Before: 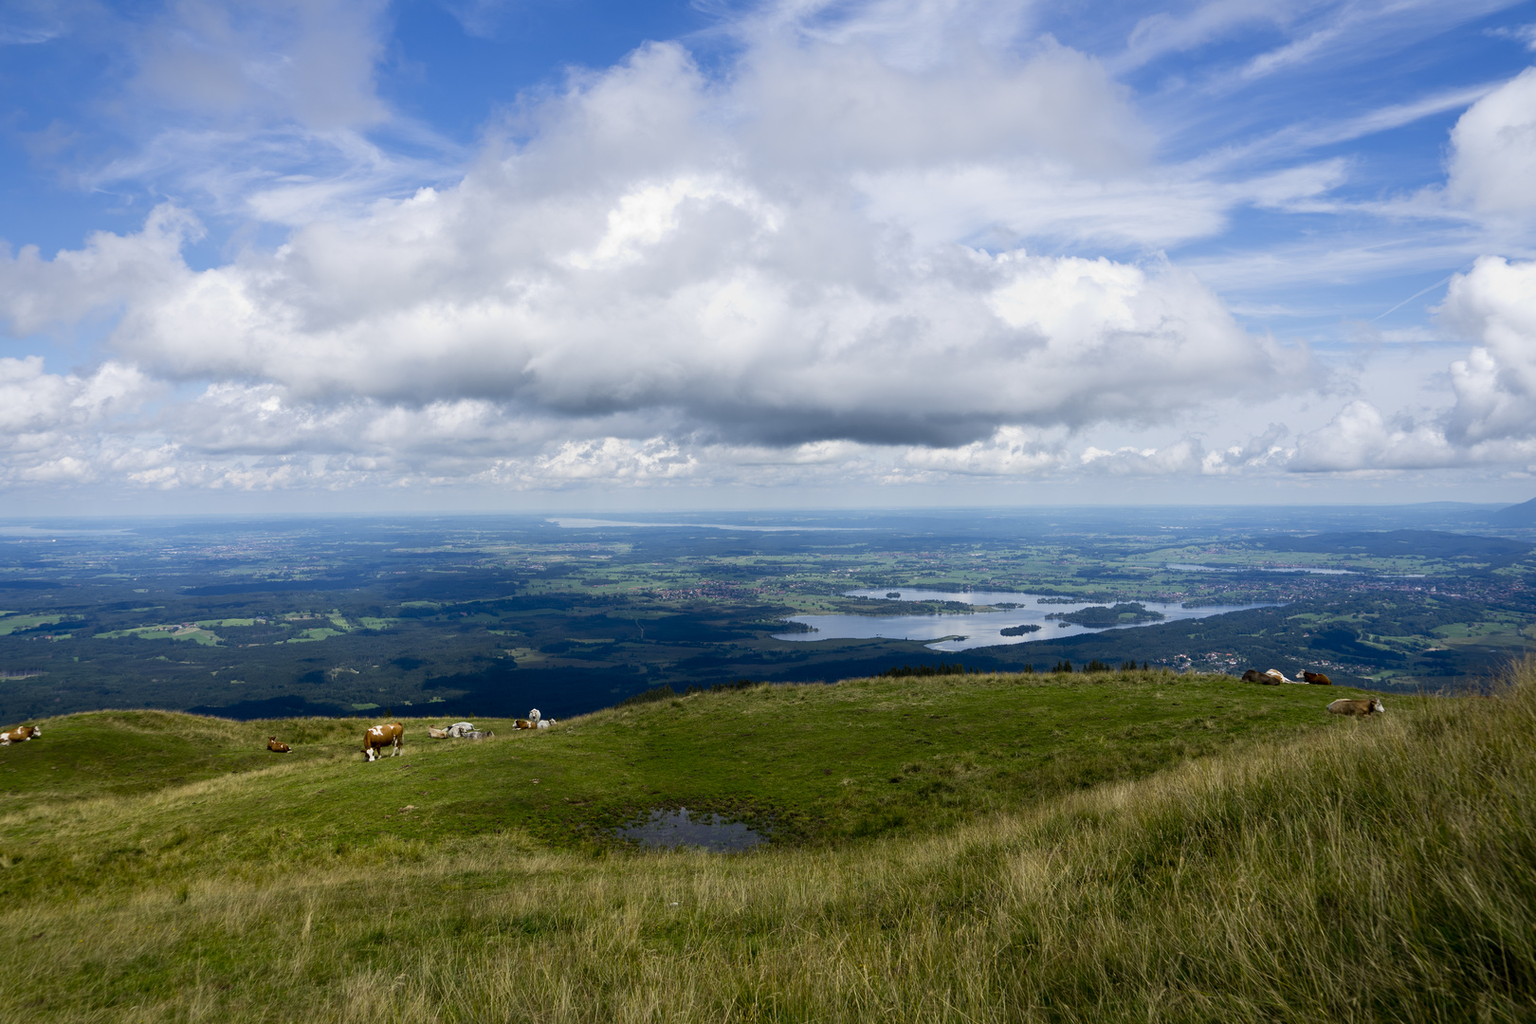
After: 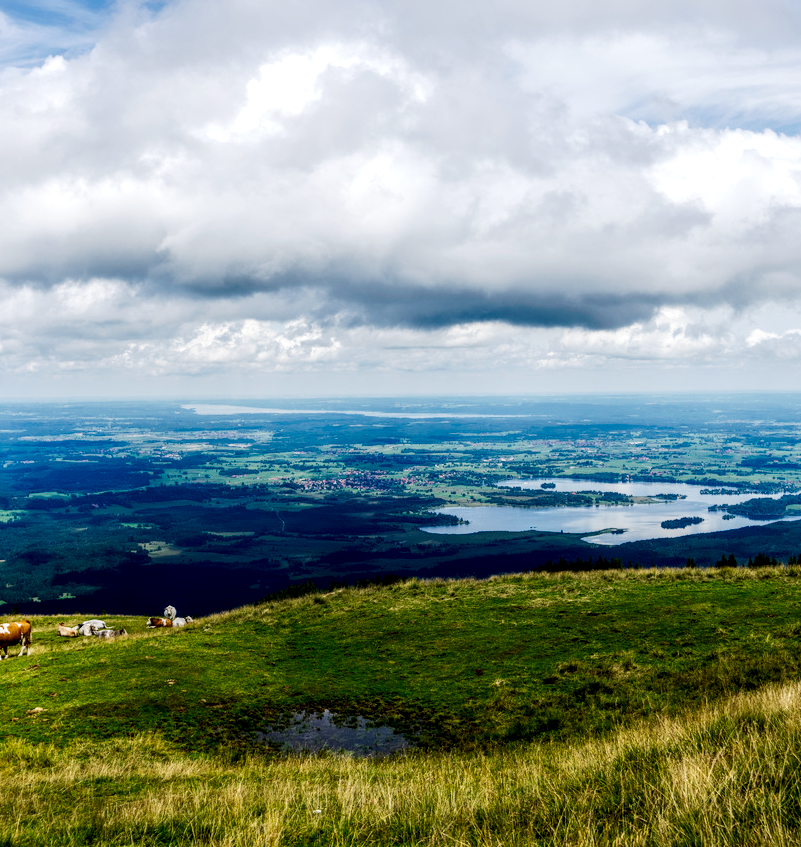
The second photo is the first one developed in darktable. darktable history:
tone curve: curves: ch0 [(0, 0) (0.003, 0.002) (0.011, 0.009) (0.025, 0.019) (0.044, 0.031) (0.069, 0.04) (0.1, 0.059) (0.136, 0.092) (0.177, 0.134) (0.224, 0.192) (0.277, 0.262) (0.335, 0.348) (0.399, 0.446) (0.468, 0.554) (0.543, 0.646) (0.623, 0.731) (0.709, 0.807) (0.801, 0.867) (0.898, 0.931) (1, 1)], preserve colors none
crop and rotate: angle 0.02°, left 24.353%, top 13.219%, right 26.156%, bottom 8.224%
local contrast: highlights 25%, detail 150%
